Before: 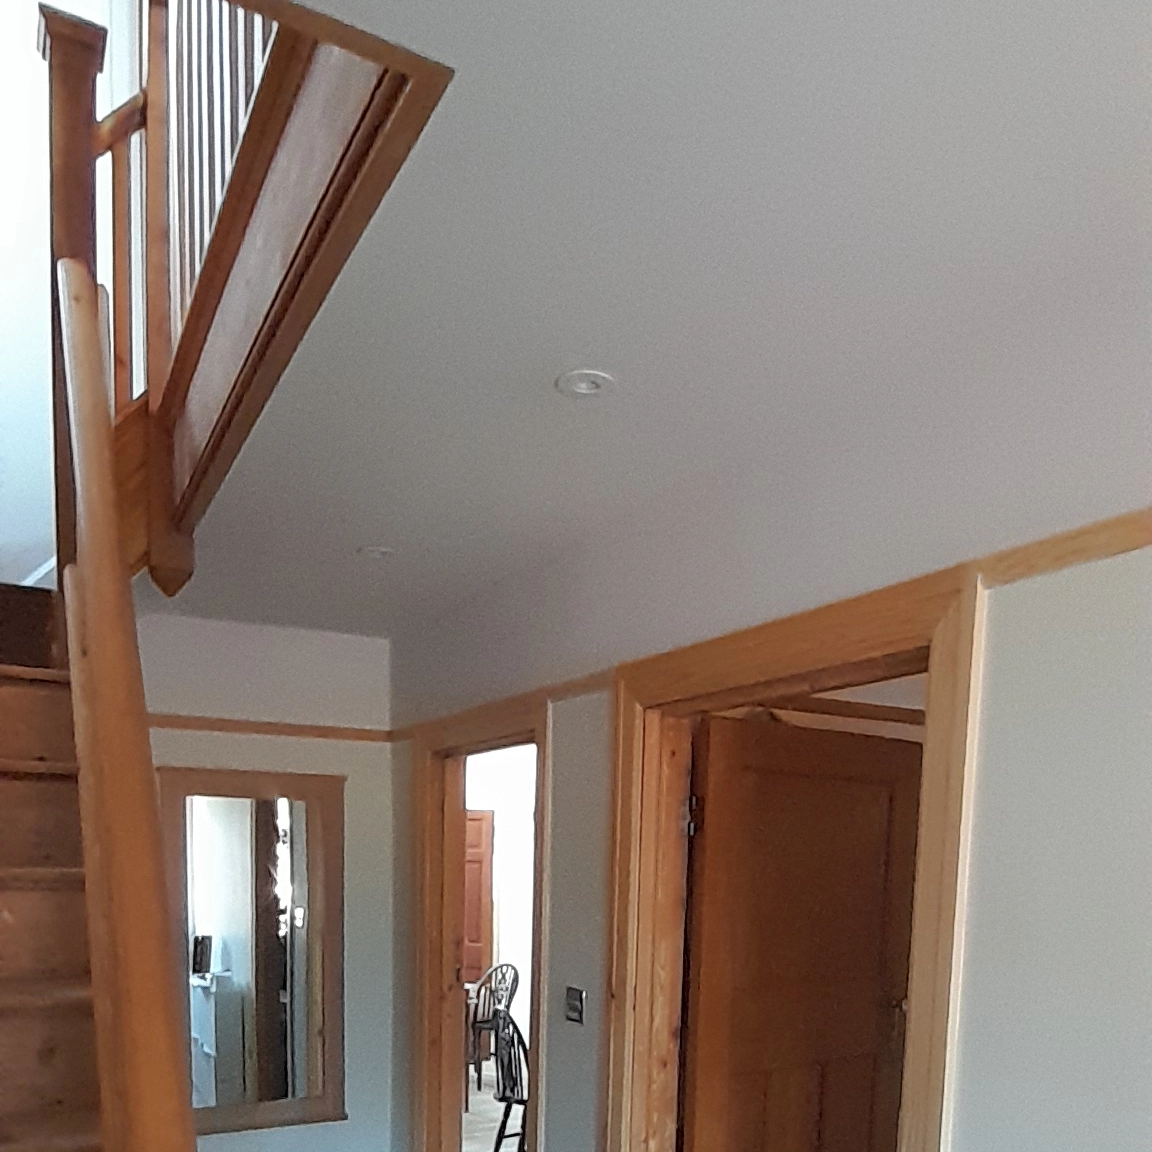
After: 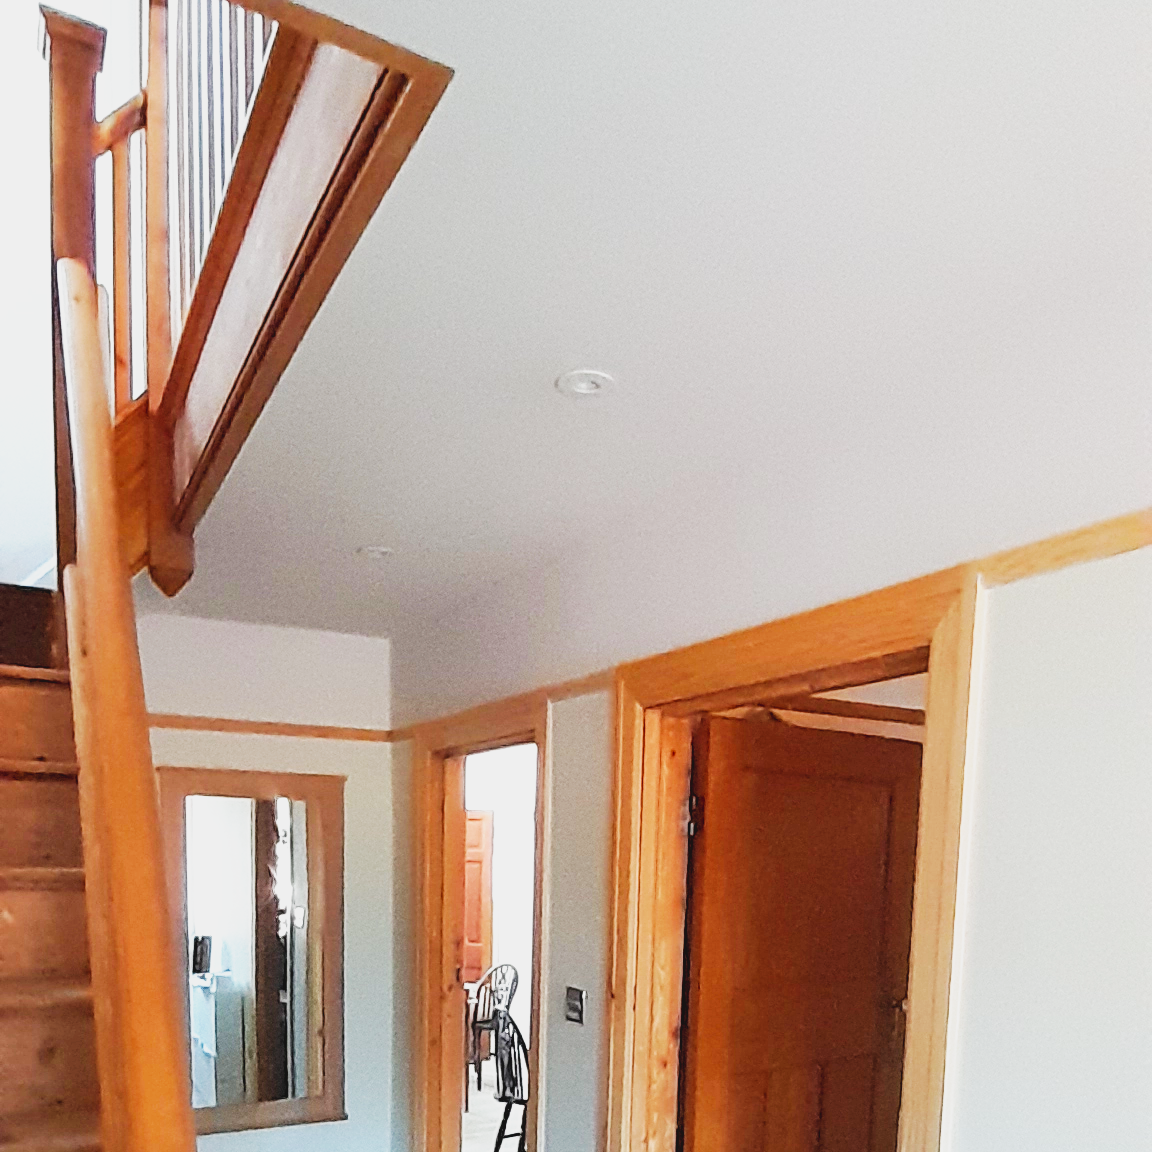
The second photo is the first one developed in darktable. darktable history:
contrast brightness saturation: contrast -0.11
base curve: curves: ch0 [(0, 0) (0.007, 0.004) (0.027, 0.03) (0.046, 0.07) (0.207, 0.54) (0.442, 0.872) (0.673, 0.972) (1, 1)], preserve colors none
